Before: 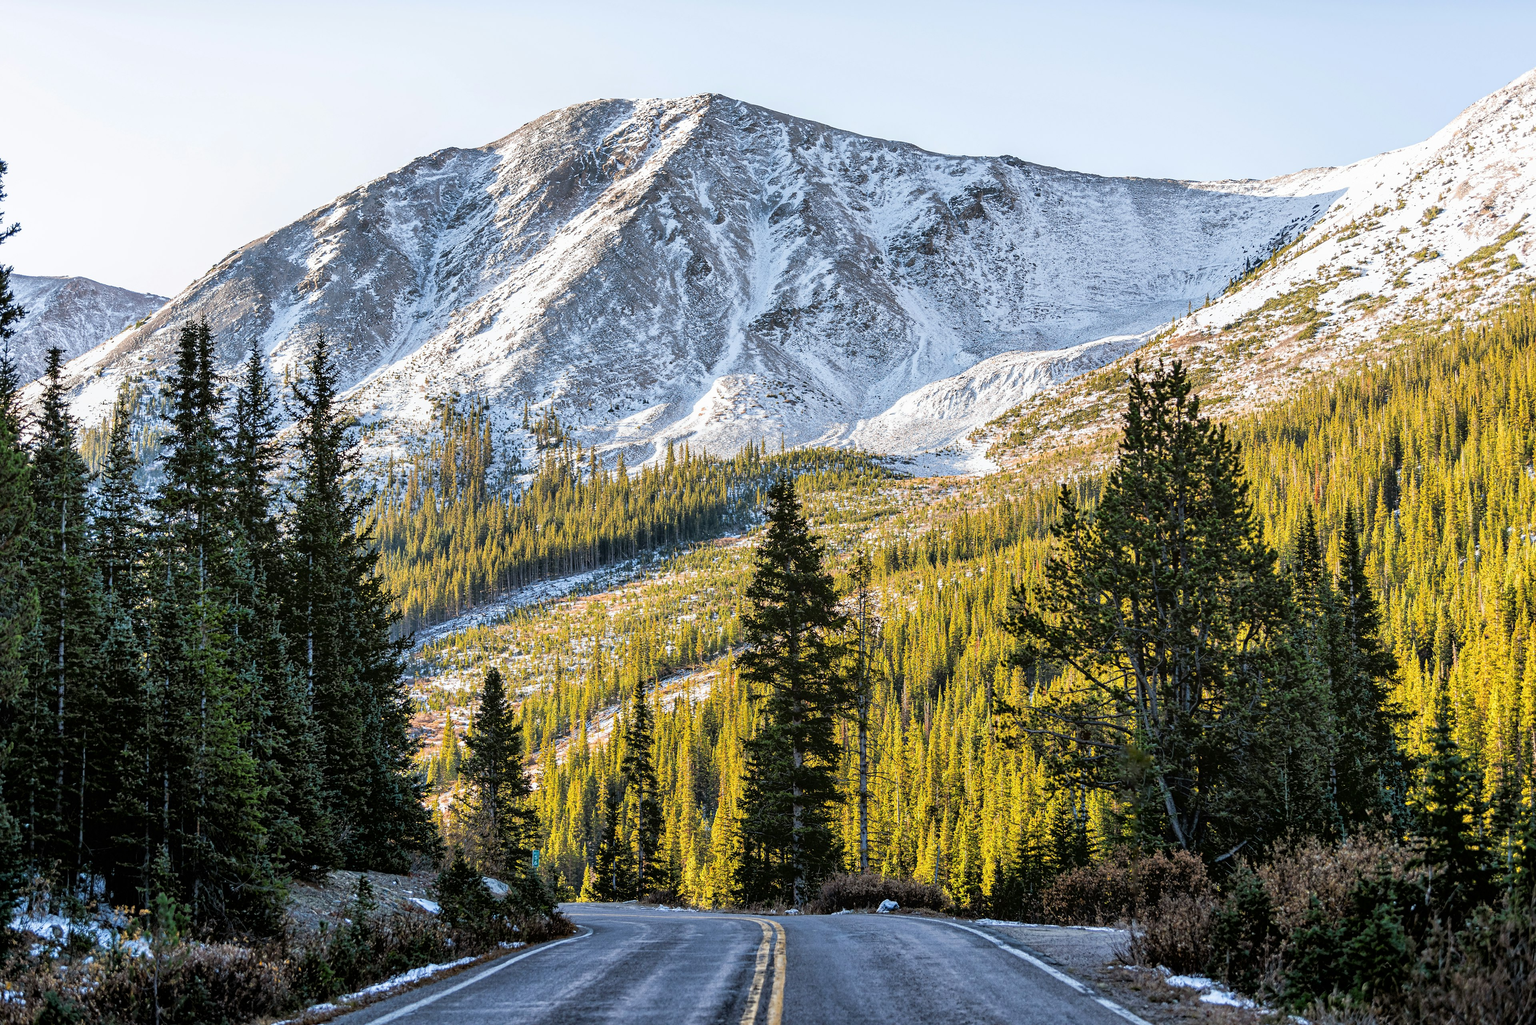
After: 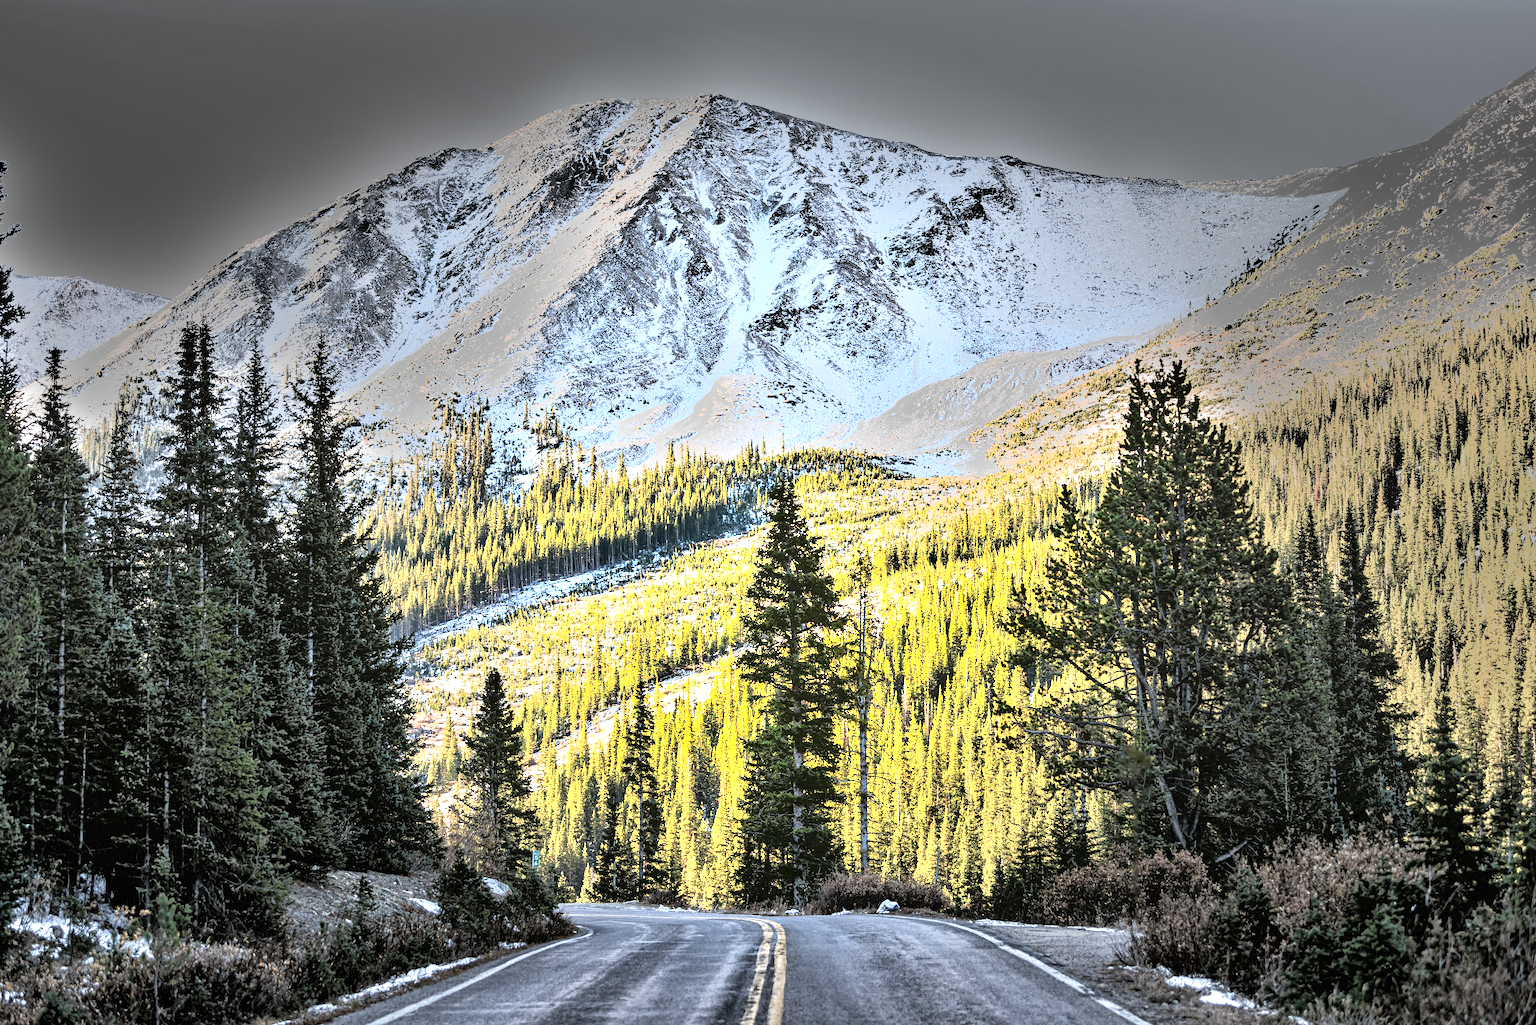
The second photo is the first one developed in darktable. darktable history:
vignetting: fall-off start 30.83%, fall-off radius 33.58%
exposure: black level correction 0, exposure 1.739 EV, compensate highlight preservation false
shadows and highlights: highlights color adjustment 0.537%, soften with gaussian
tone equalizer: on, module defaults
